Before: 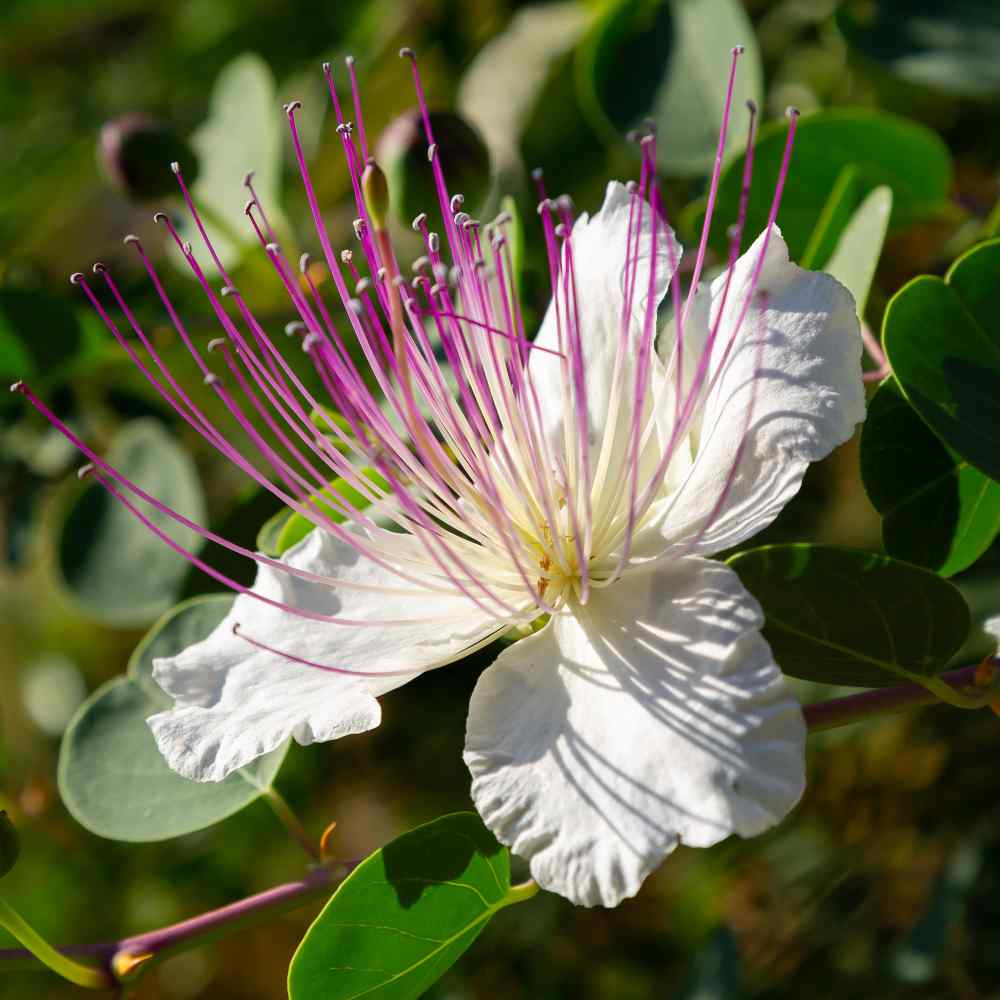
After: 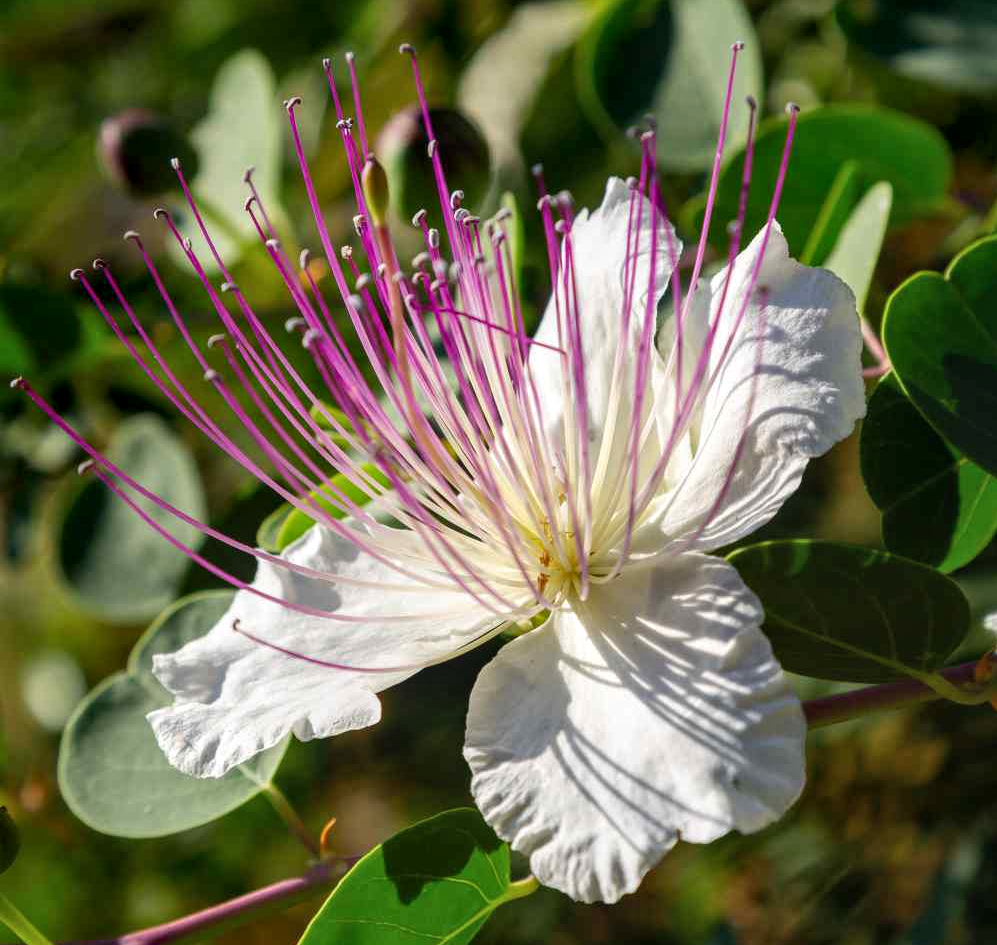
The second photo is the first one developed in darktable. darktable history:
base curve: curves: ch0 [(0, 0) (0.283, 0.295) (1, 1)], preserve colors none
crop: top 0.448%, right 0.264%, bottom 5.045%
local contrast: on, module defaults
